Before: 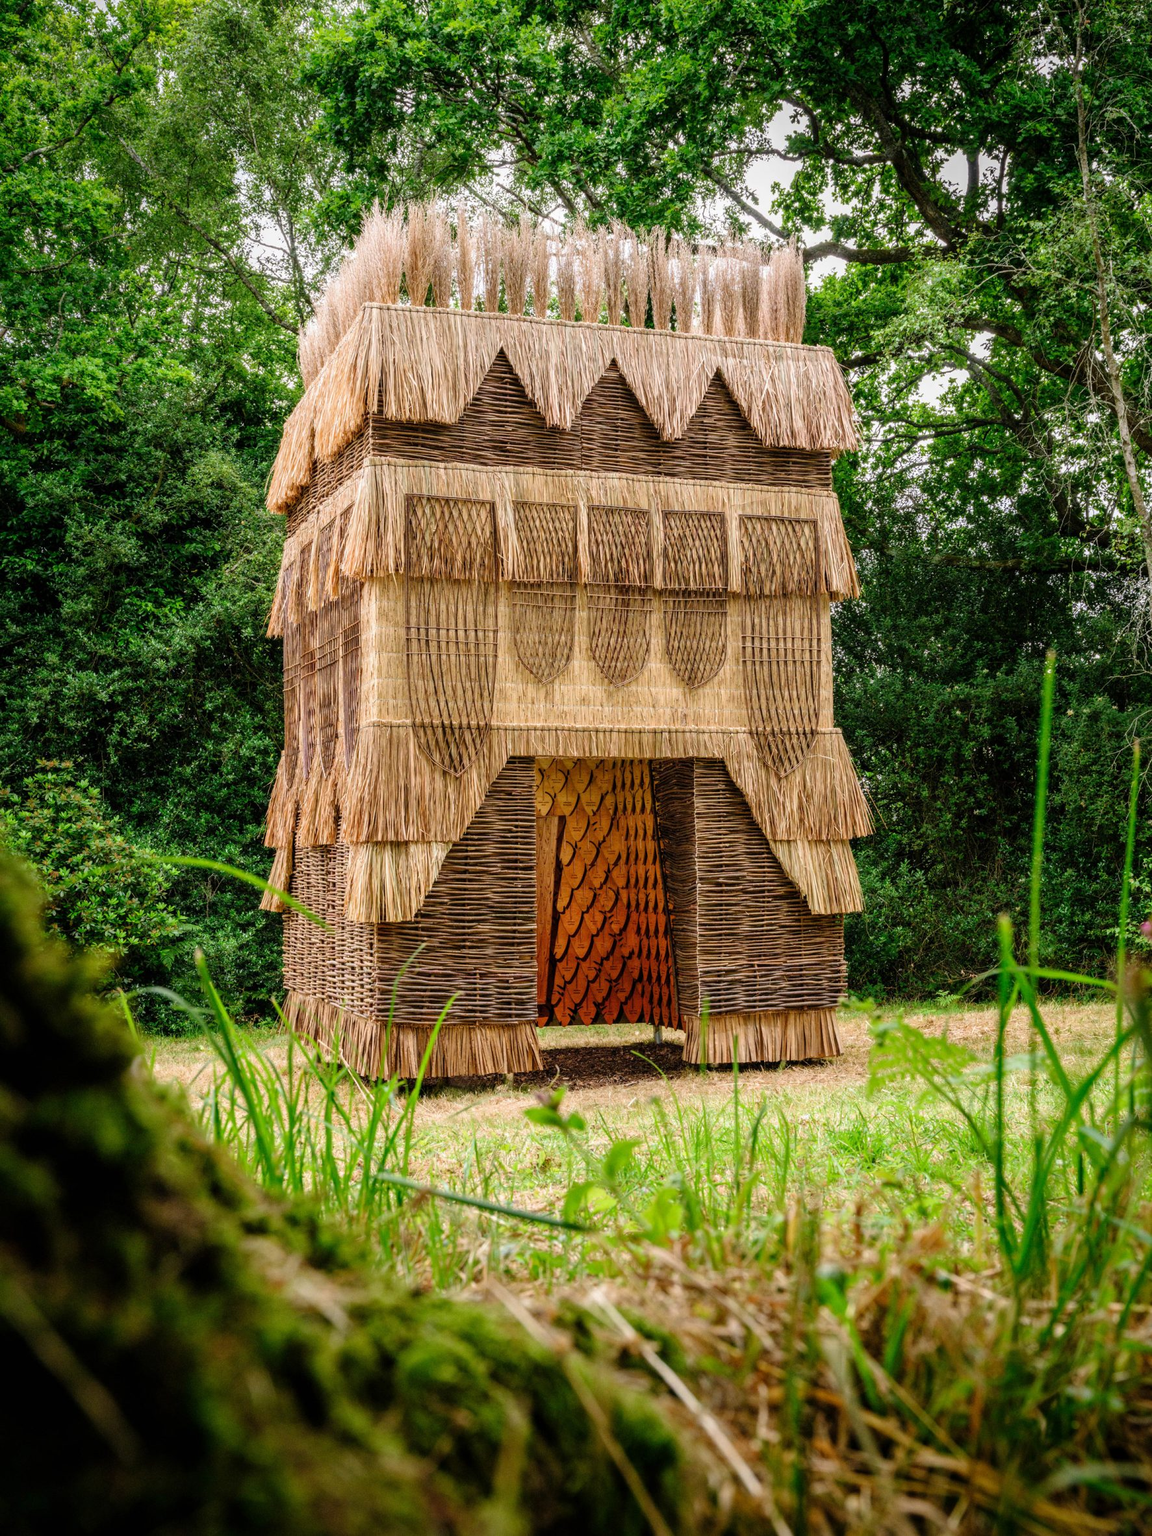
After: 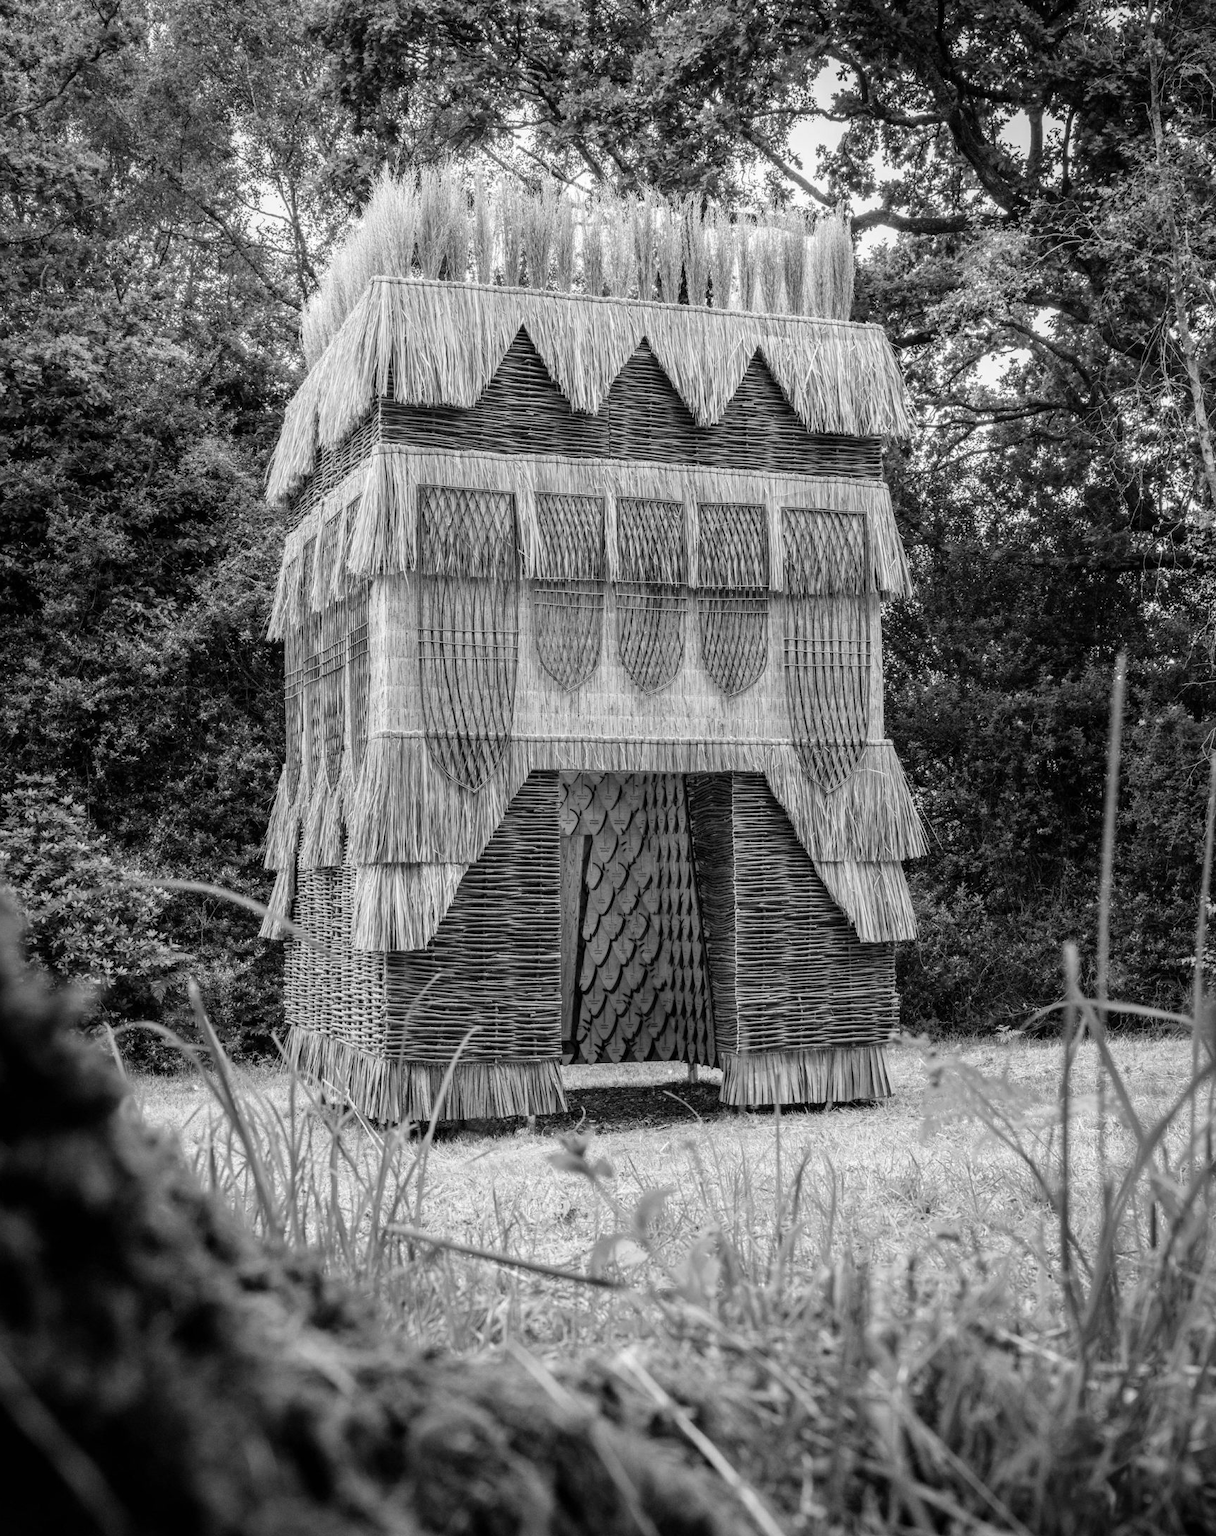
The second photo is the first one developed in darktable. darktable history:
monochrome: a -3.63, b -0.465
white balance: red 1.08, blue 0.791
crop: left 1.964%, top 3.251%, right 1.122%, bottom 4.933%
